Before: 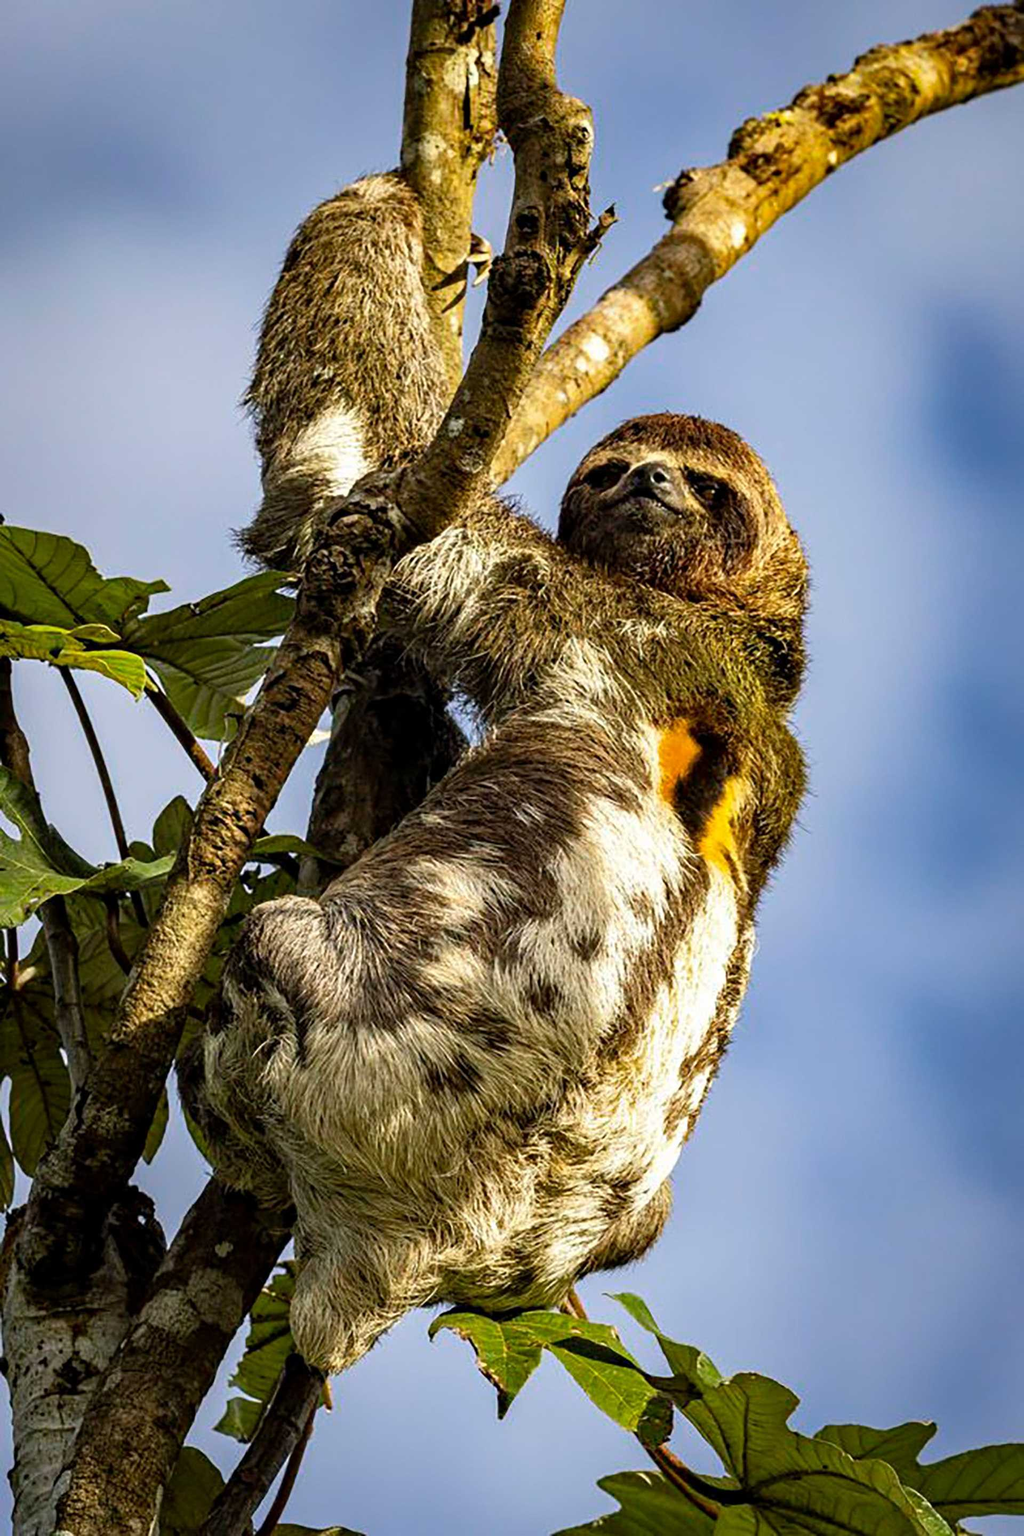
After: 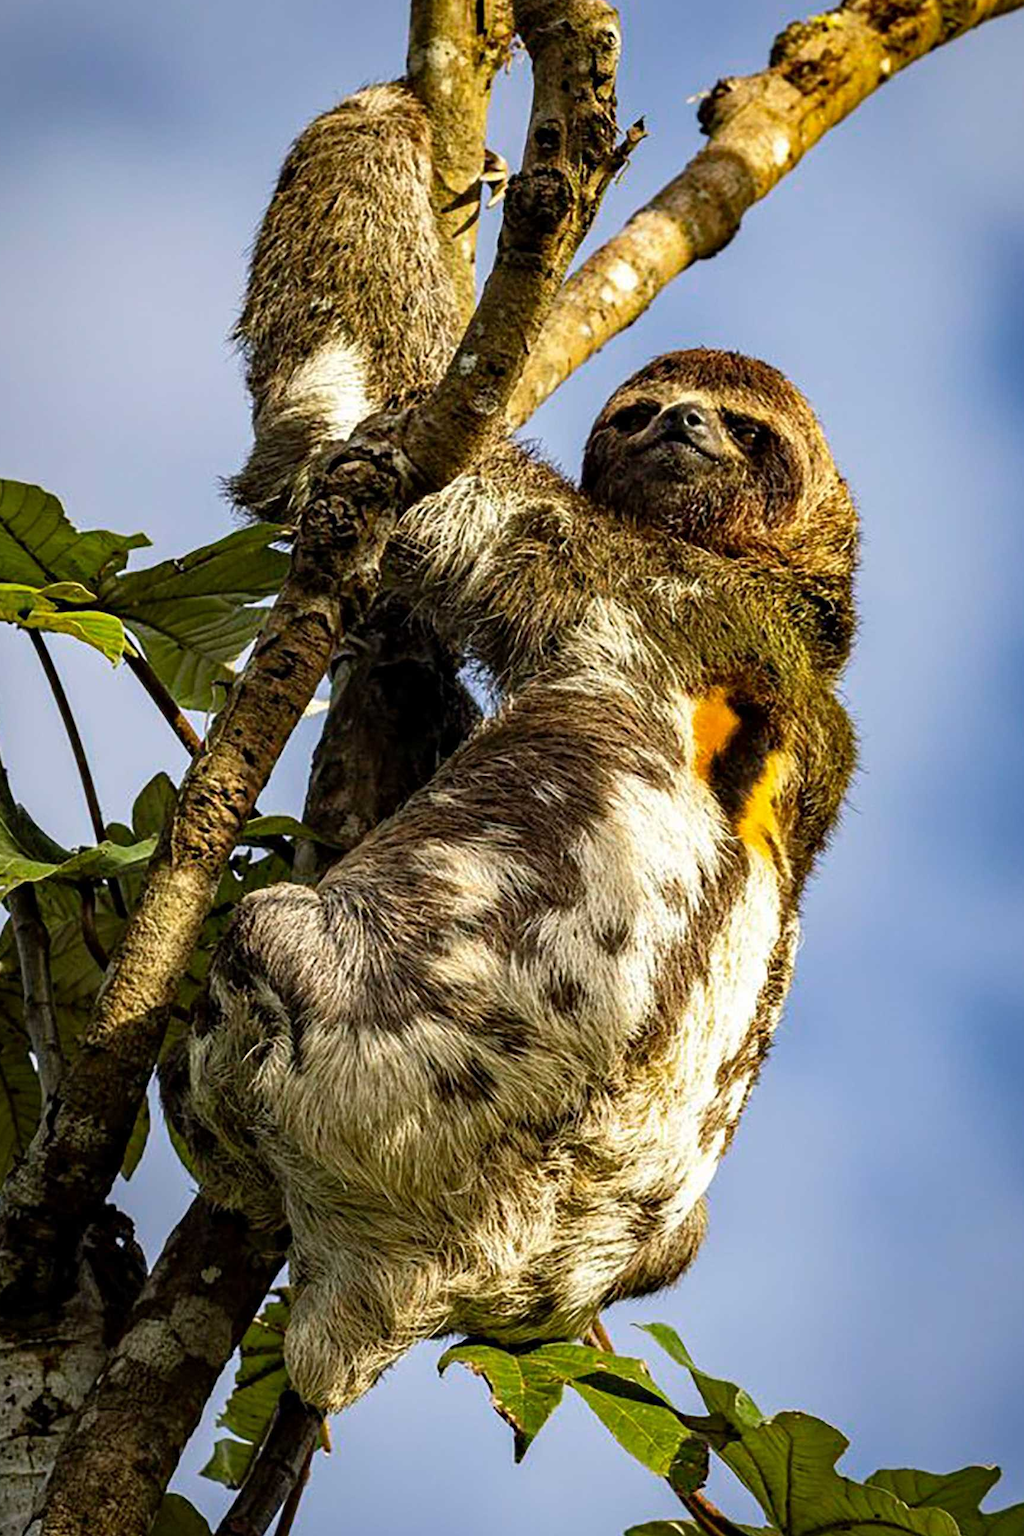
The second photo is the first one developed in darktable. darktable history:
crop: left 3.305%, top 6.436%, right 6.389%, bottom 3.258%
rotate and perspective: automatic cropping original format, crop left 0, crop top 0
